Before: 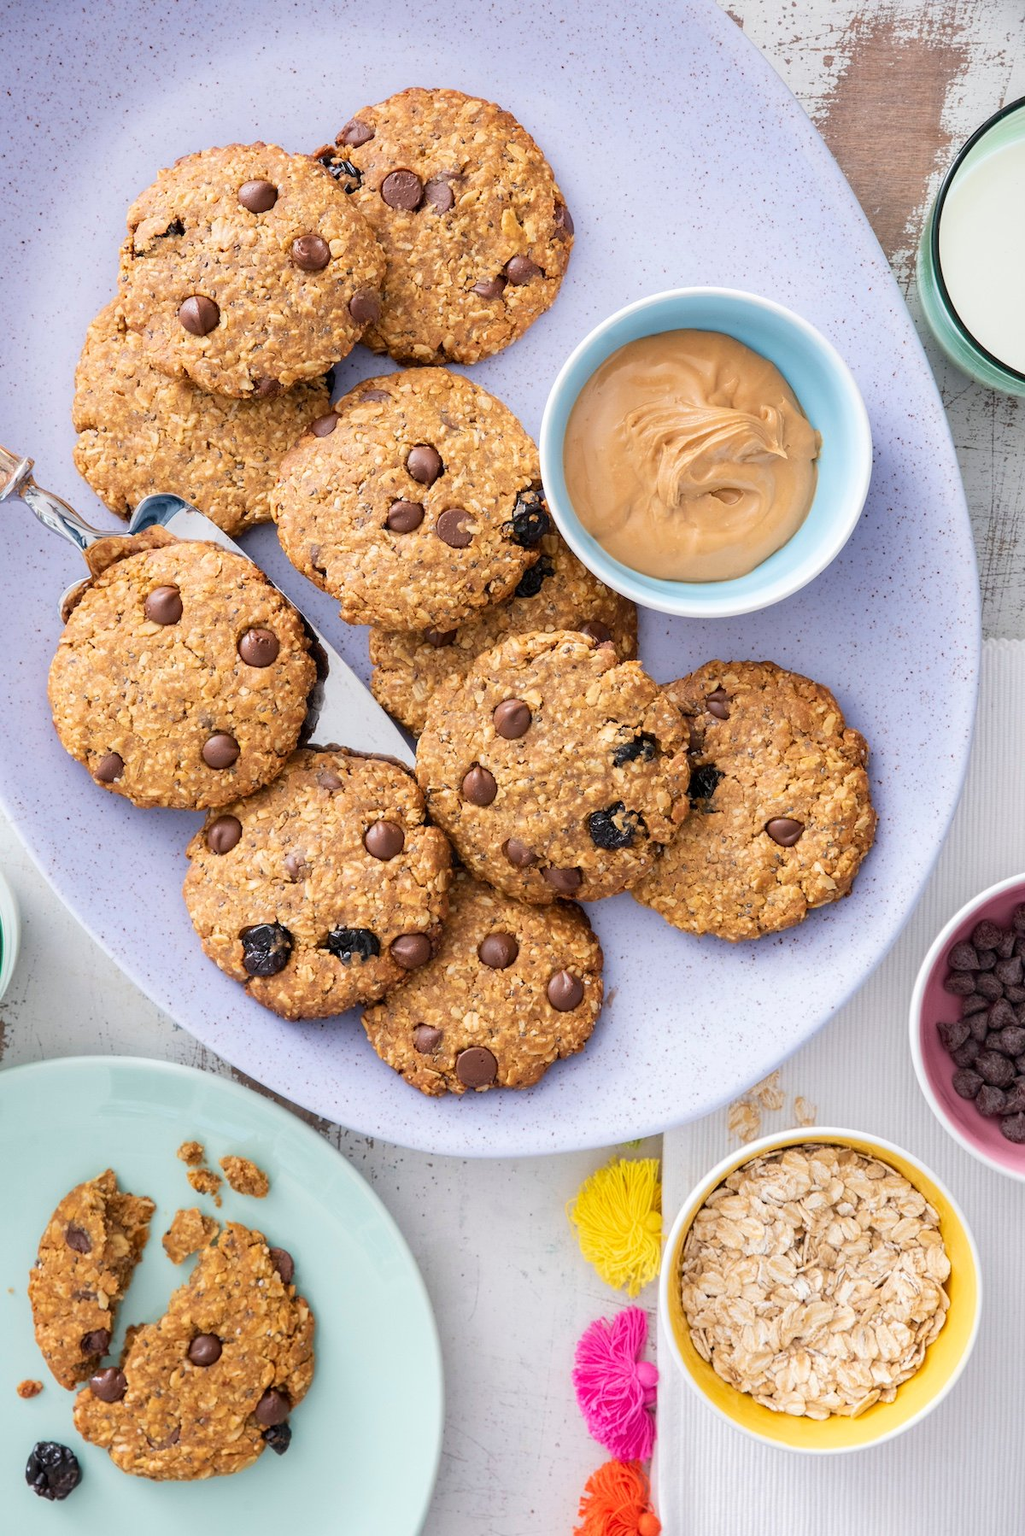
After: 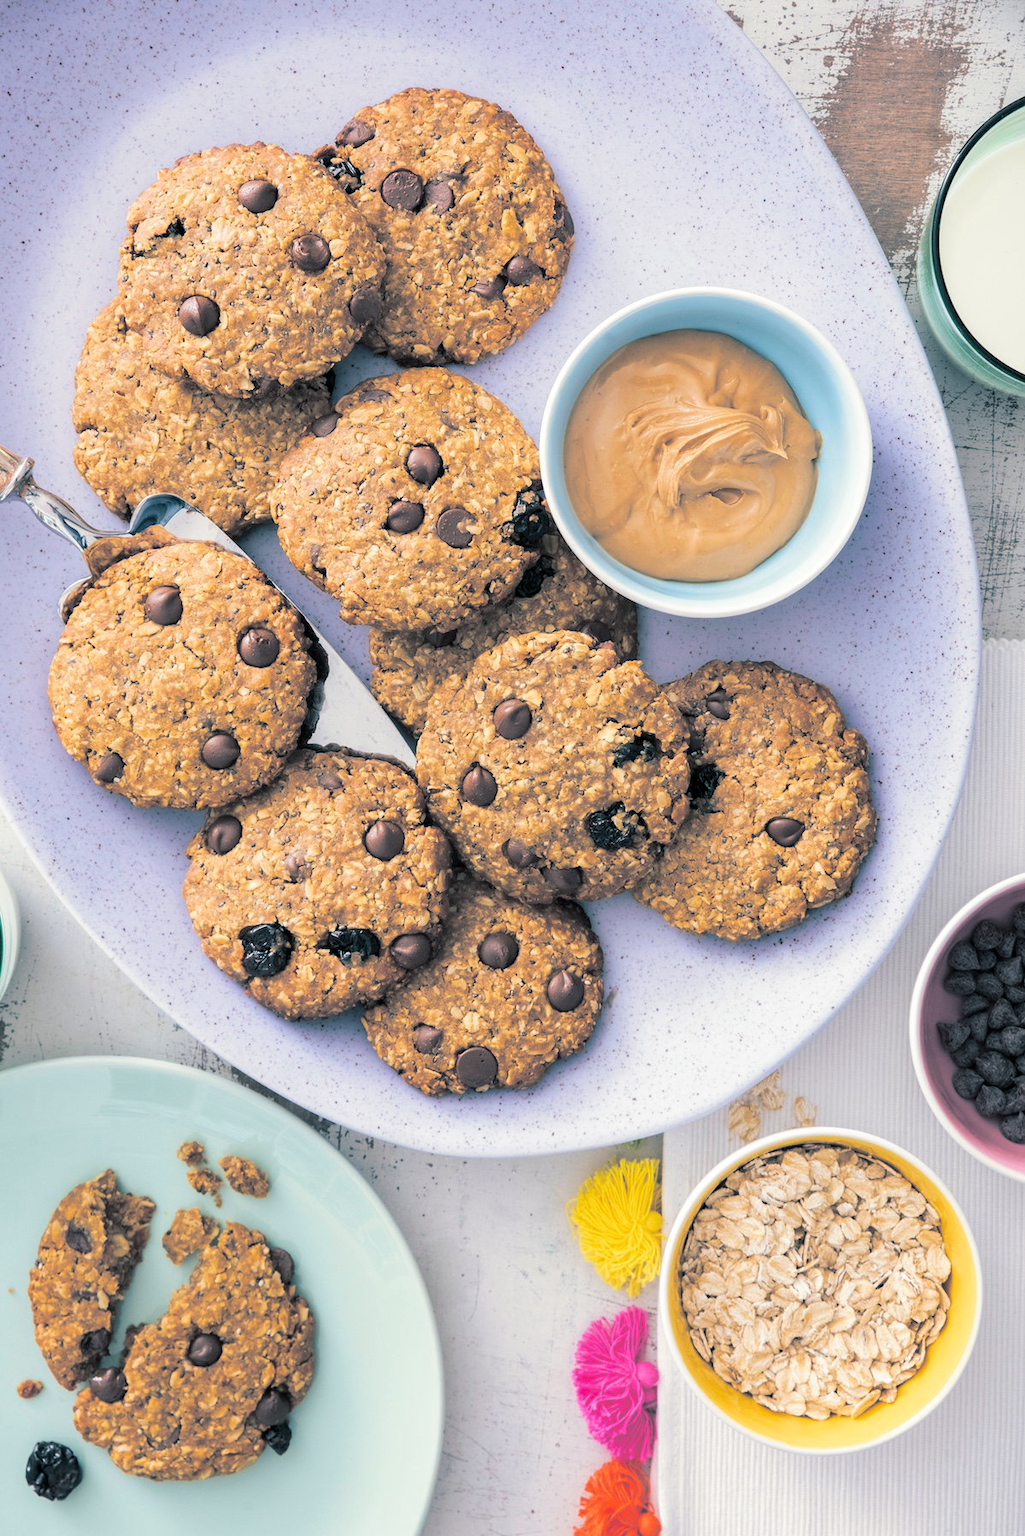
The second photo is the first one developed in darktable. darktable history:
split-toning: shadows › hue 205.2°, shadows › saturation 0.43, highlights › hue 54°, highlights › saturation 0.54
contrast brightness saturation: contrast 0.07
